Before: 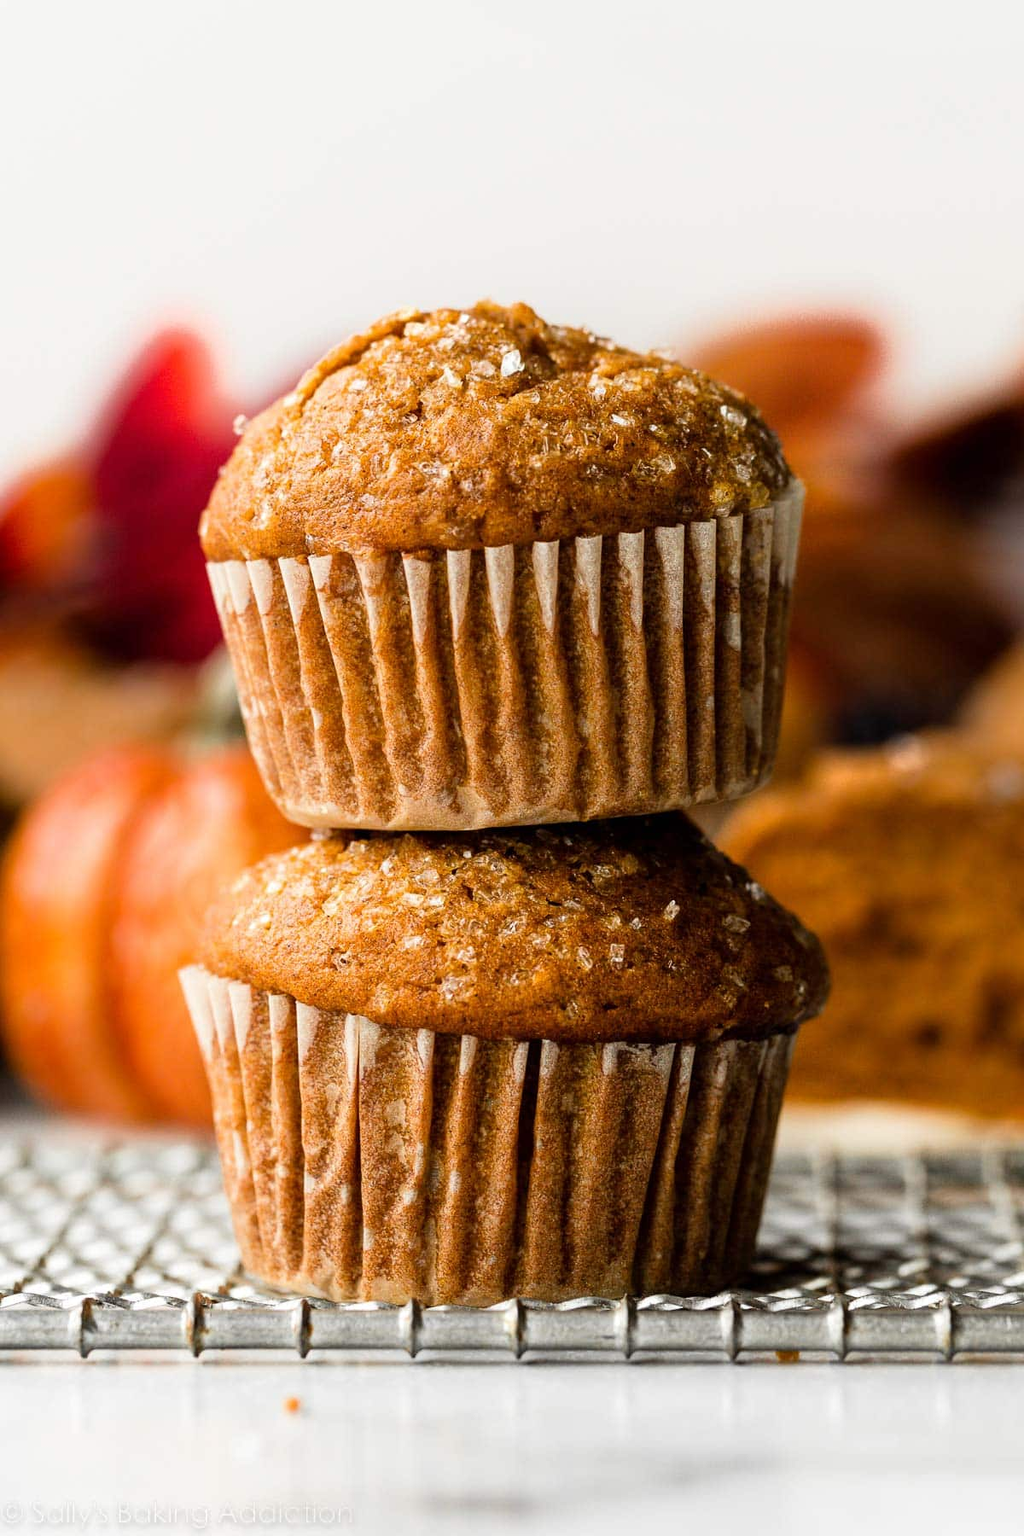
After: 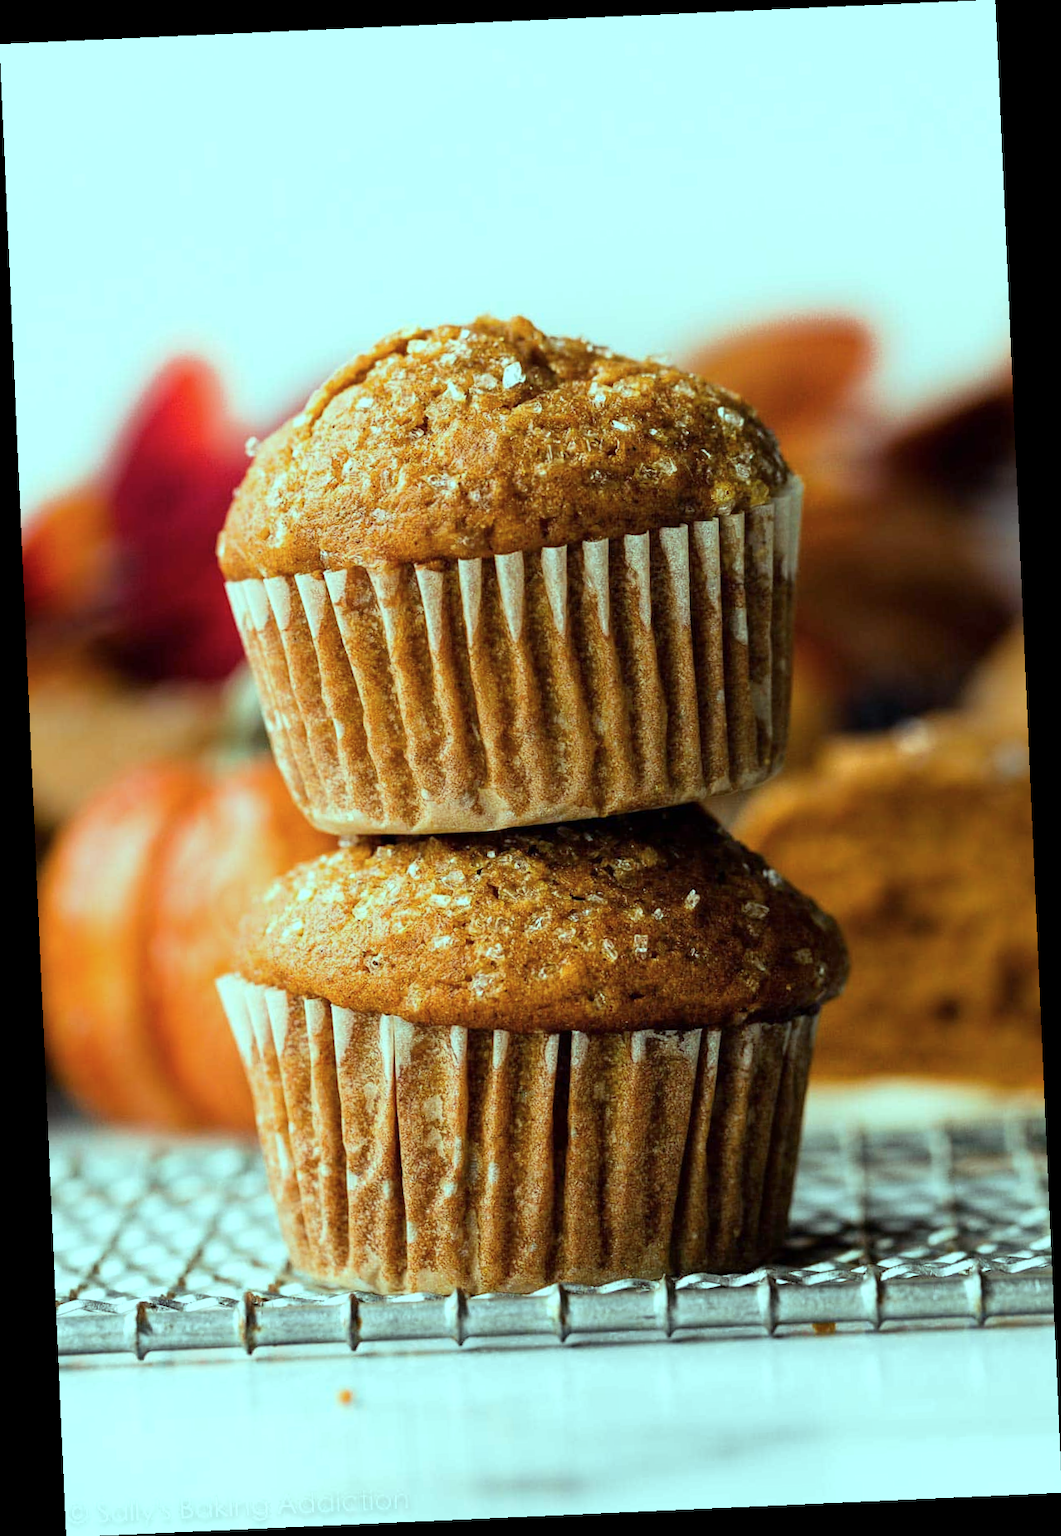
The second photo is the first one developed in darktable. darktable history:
color balance rgb: shadows lift › chroma 7.23%, shadows lift › hue 246.48°, highlights gain › chroma 5.38%, highlights gain › hue 196.93°, white fulcrum 1 EV
rotate and perspective: rotation -2.56°, automatic cropping off
